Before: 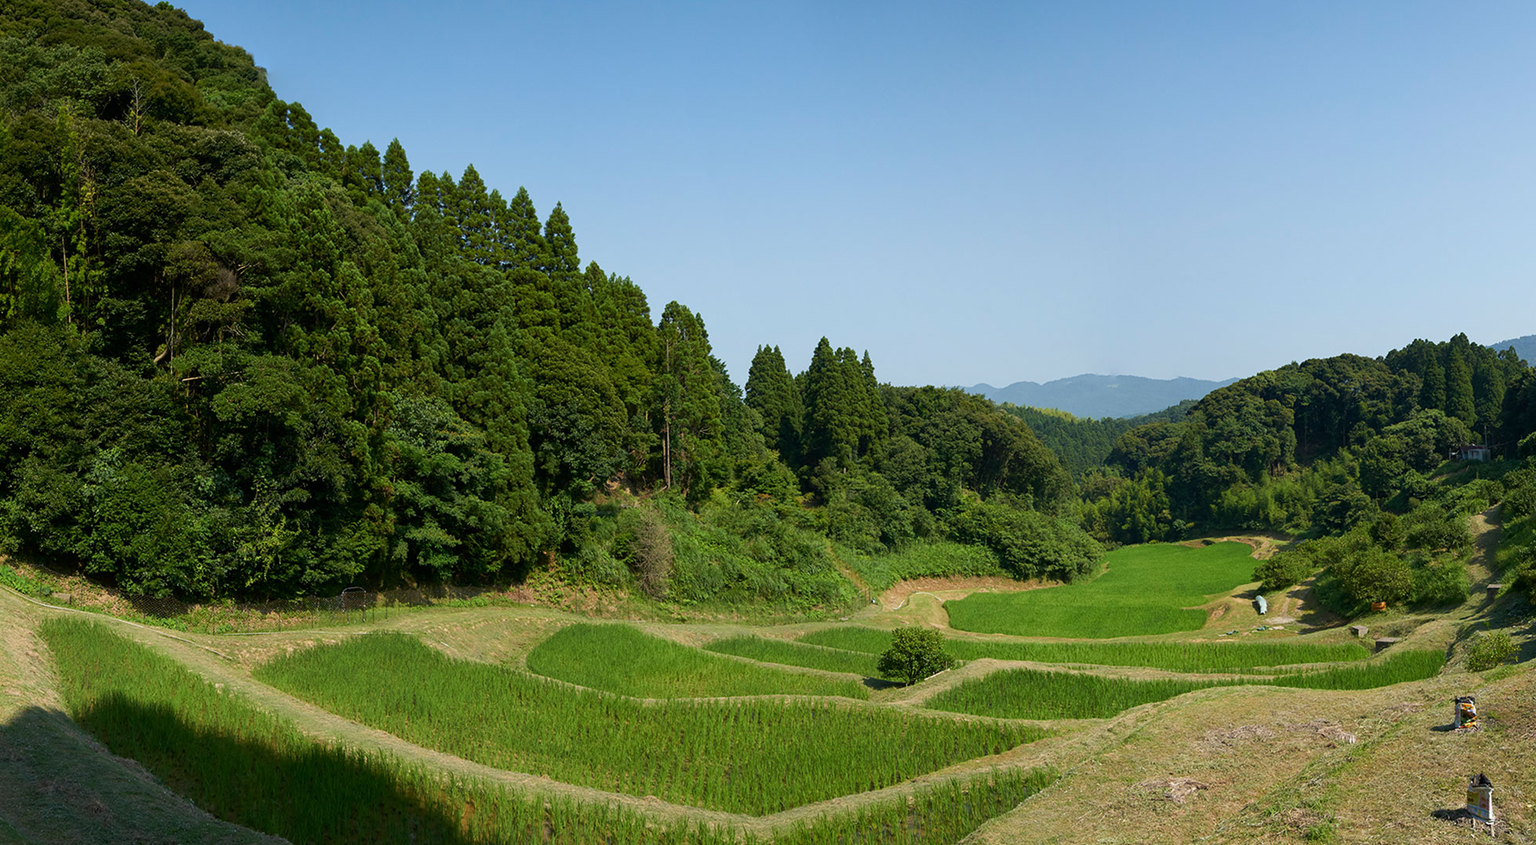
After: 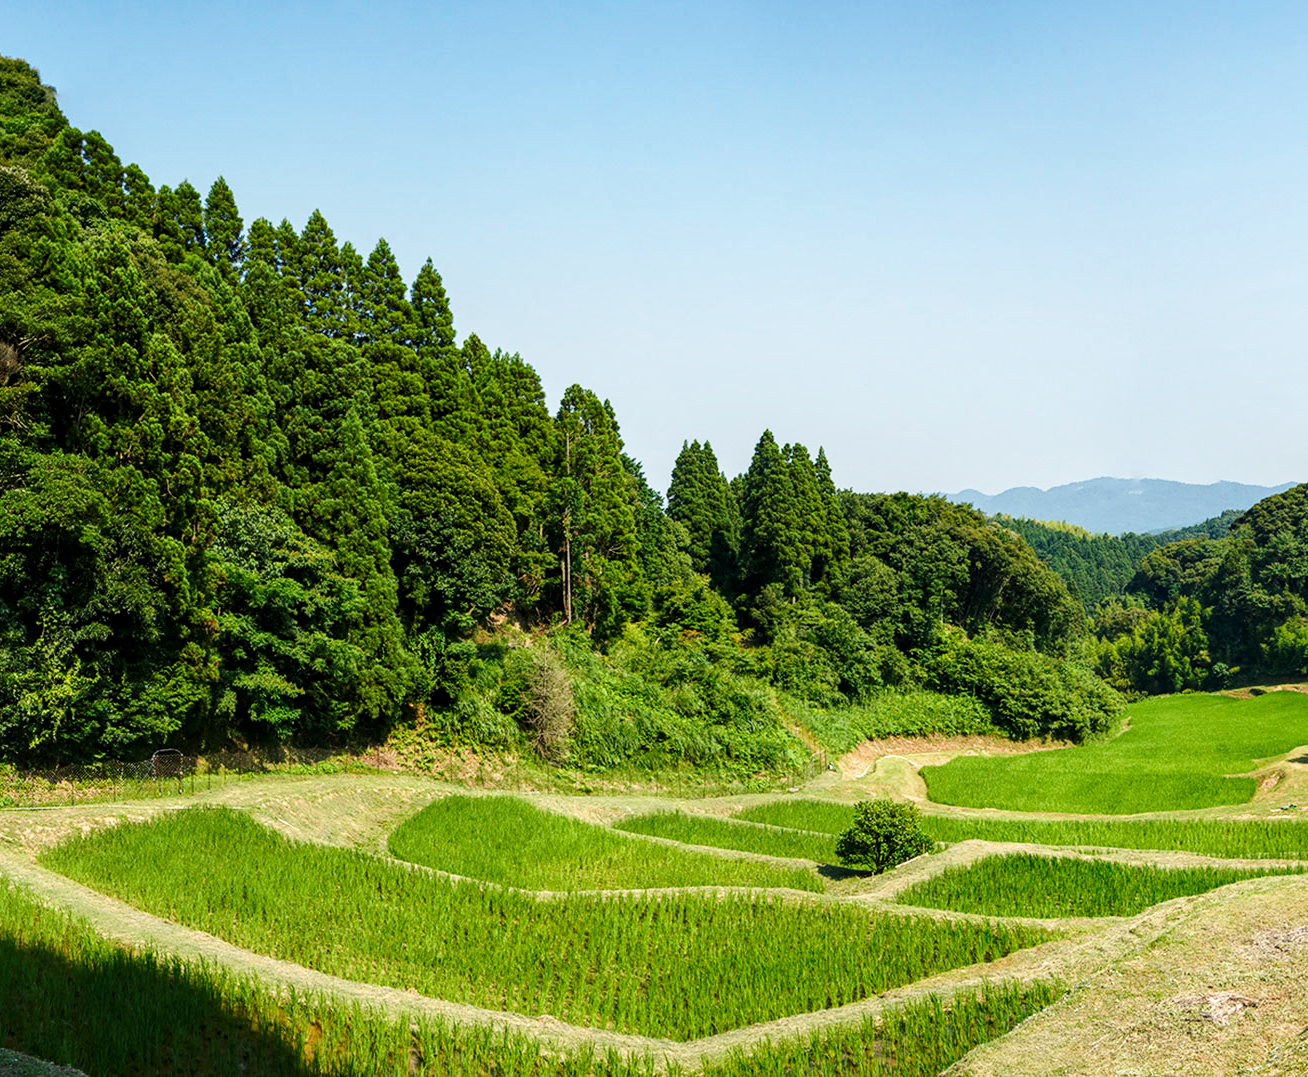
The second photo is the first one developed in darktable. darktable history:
crop and rotate: left 14.497%, right 18.748%
base curve: curves: ch0 [(0, 0) (0.028, 0.03) (0.121, 0.232) (0.46, 0.748) (0.859, 0.968) (1, 1)], preserve colors none
local contrast: detail 130%
